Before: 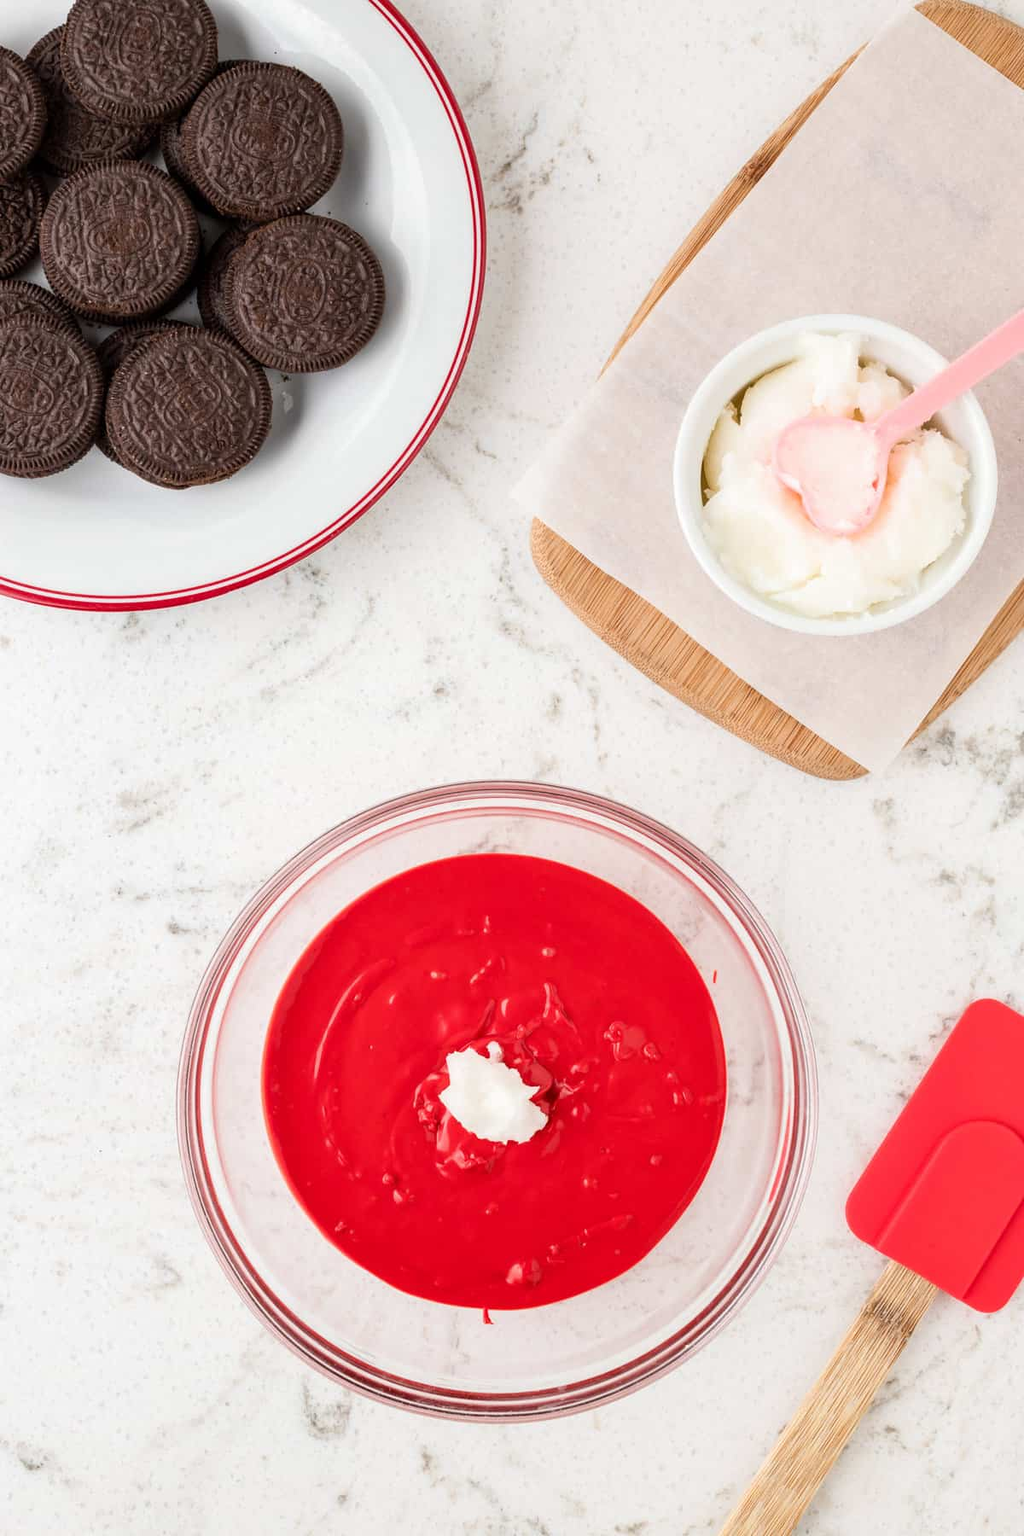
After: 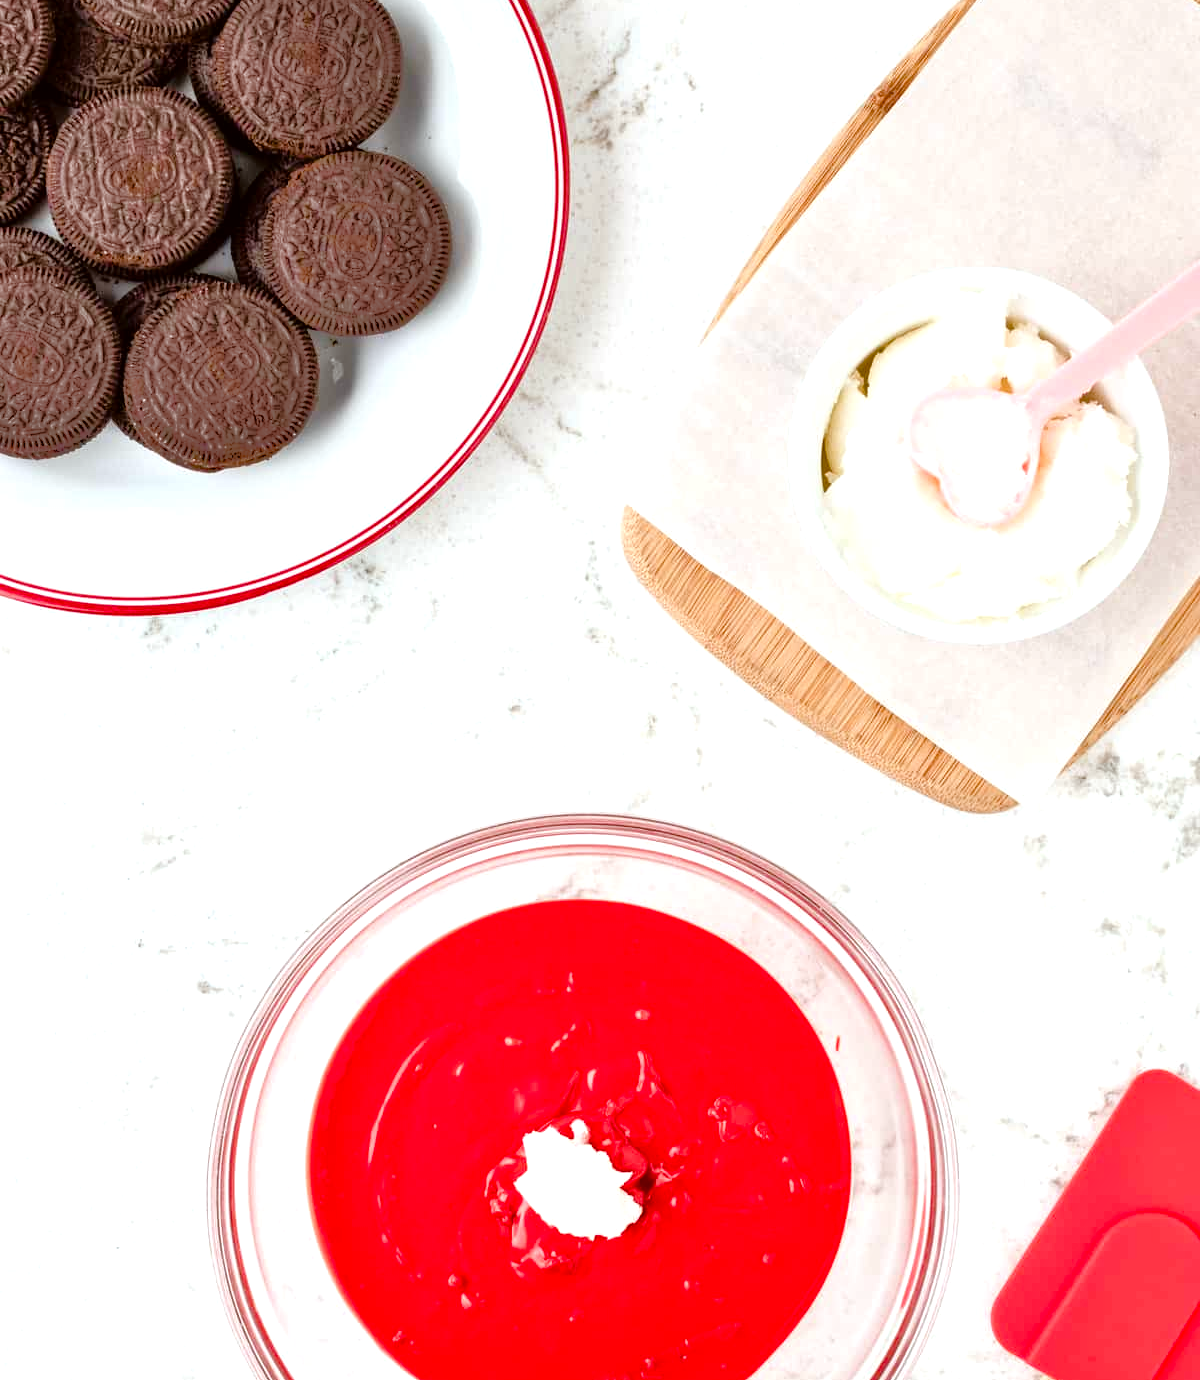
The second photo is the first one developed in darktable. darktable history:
crop: top 5.667%, bottom 17.637%
tone equalizer: -8 EV -0.528 EV, -7 EV -0.319 EV, -6 EV -0.083 EV, -5 EV 0.413 EV, -4 EV 0.985 EV, -3 EV 0.791 EV, -2 EV -0.01 EV, -1 EV 0.14 EV, +0 EV -0.012 EV, smoothing 1
color balance rgb: perceptual saturation grading › global saturation 25%, perceptual saturation grading › highlights -50%, perceptual saturation grading › shadows 30%, perceptual brilliance grading › global brilliance 12%, global vibrance 20%
color correction: highlights a* -2.73, highlights b* -2.09, shadows a* 2.41, shadows b* 2.73
